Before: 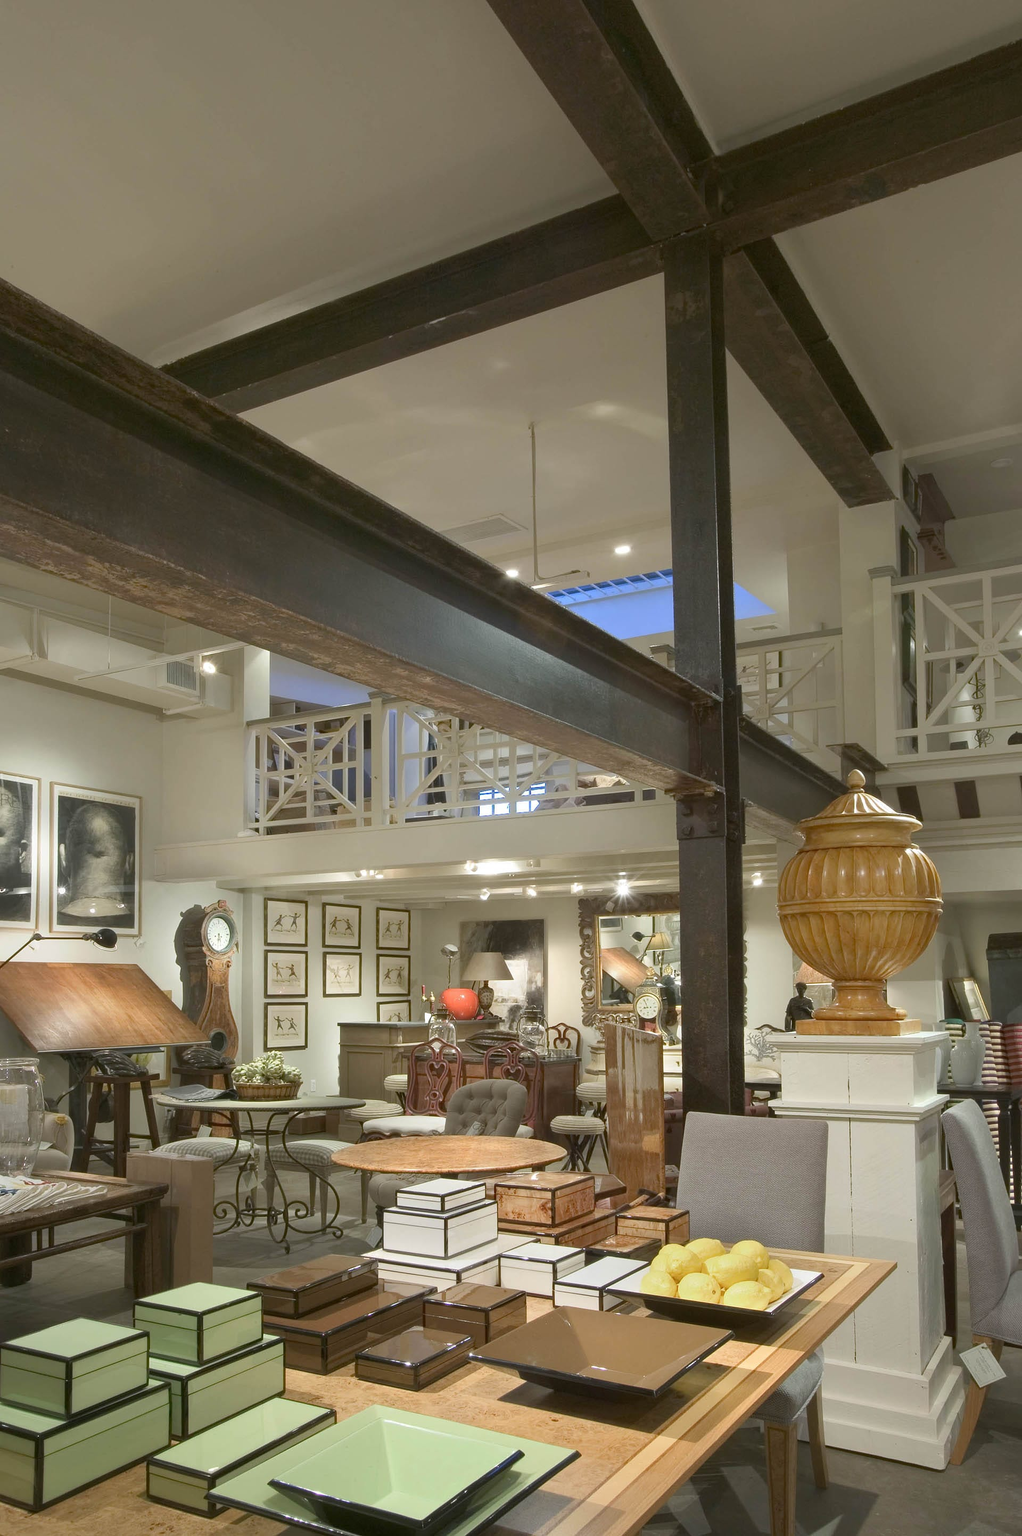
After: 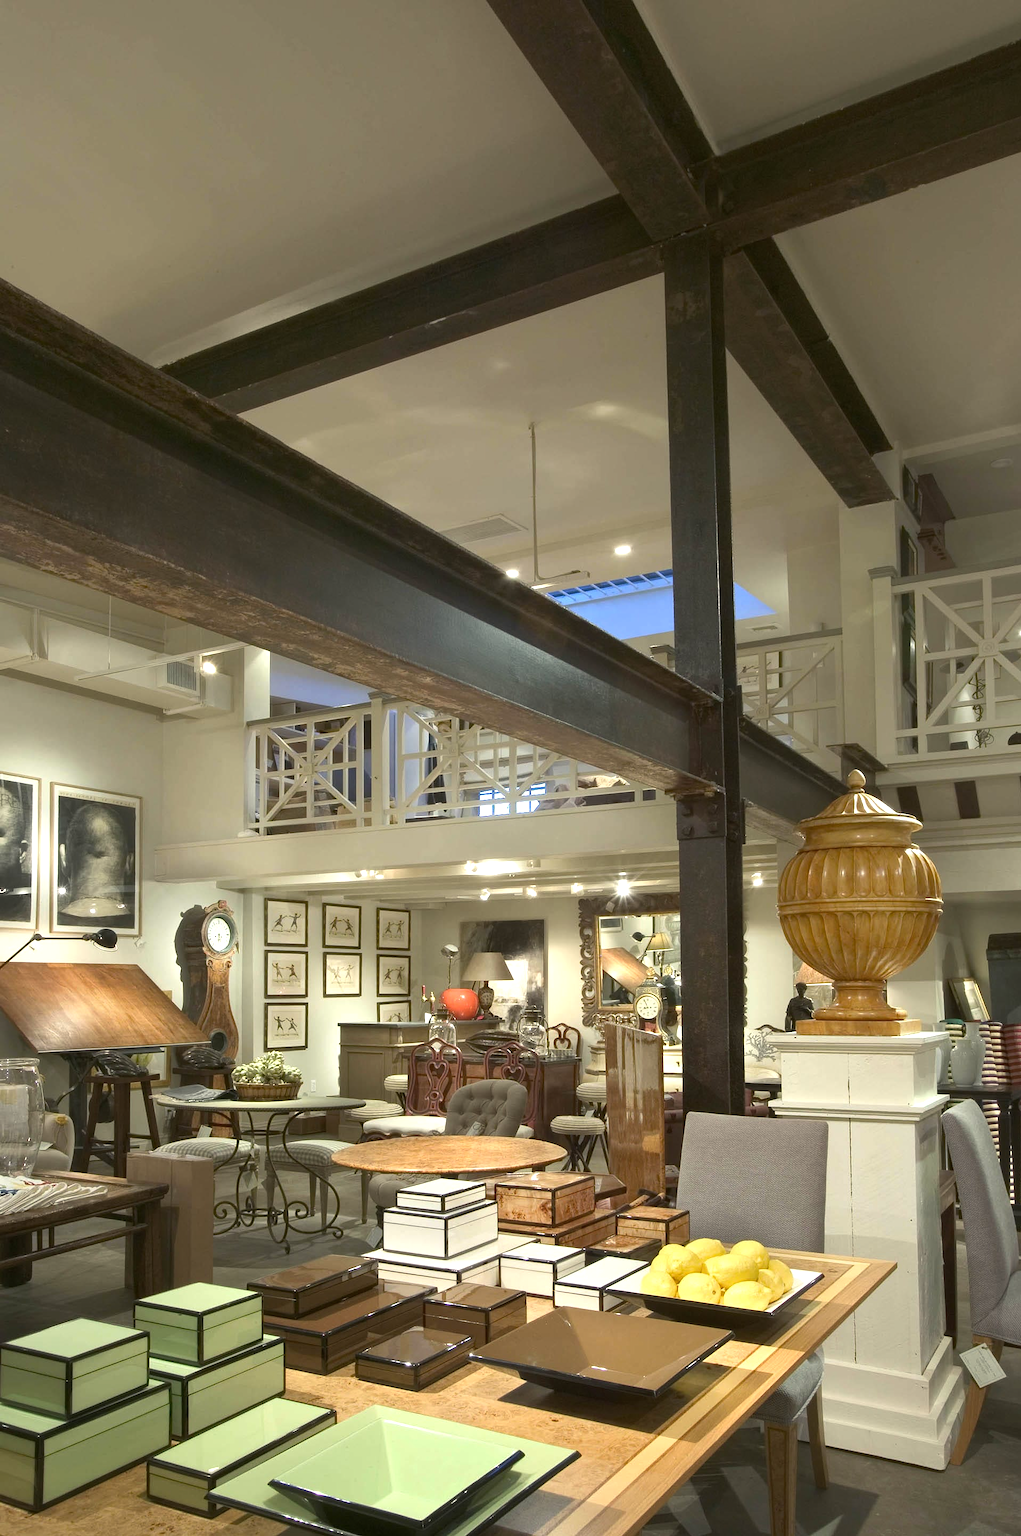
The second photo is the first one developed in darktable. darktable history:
color balance rgb: highlights gain › luminance 6.858%, highlights gain › chroma 1.944%, highlights gain › hue 90.81°, perceptual saturation grading › global saturation 0.638%, perceptual brilliance grading › highlights 11.15%, perceptual brilliance grading › shadows -10.619%, global vibrance 20%
